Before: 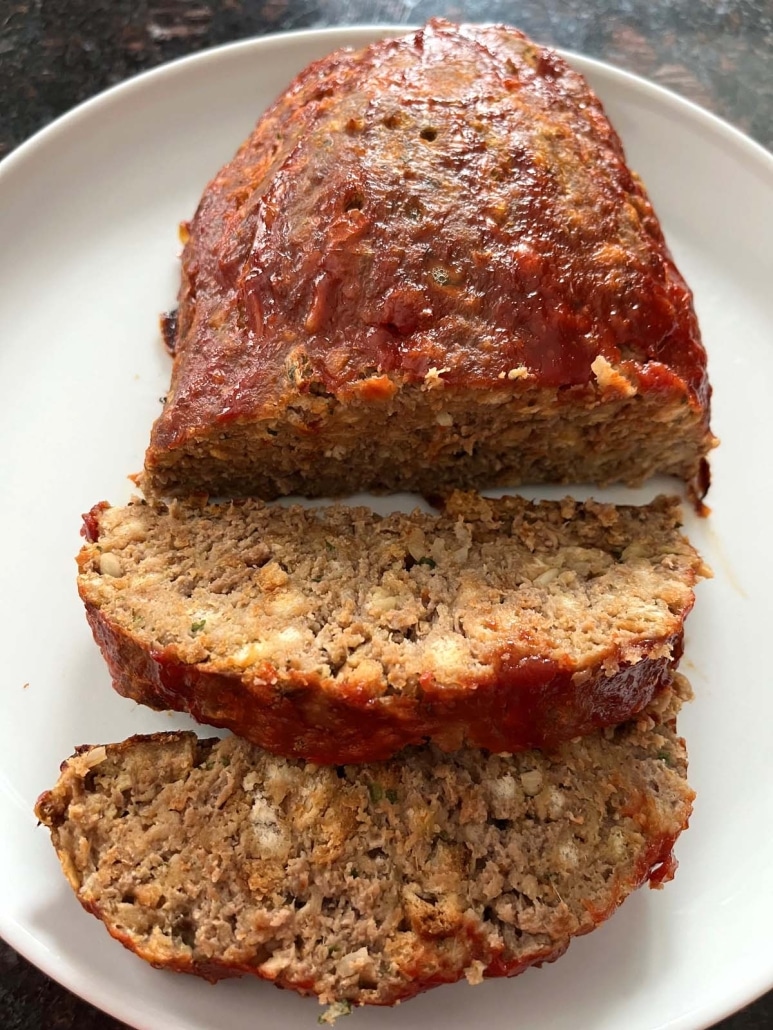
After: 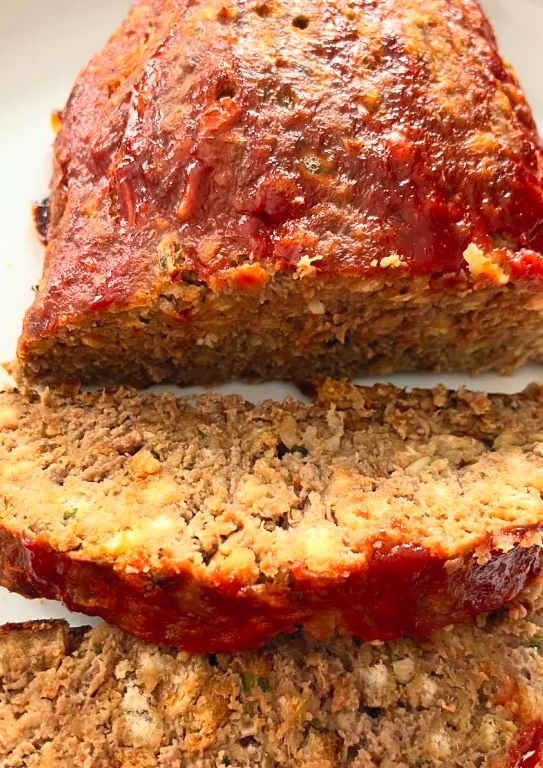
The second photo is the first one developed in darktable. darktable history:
contrast brightness saturation: contrast 0.244, brightness 0.261, saturation 0.374
crop and rotate: left 16.688%, top 10.968%, right 12.971%, bottom 14.375%
